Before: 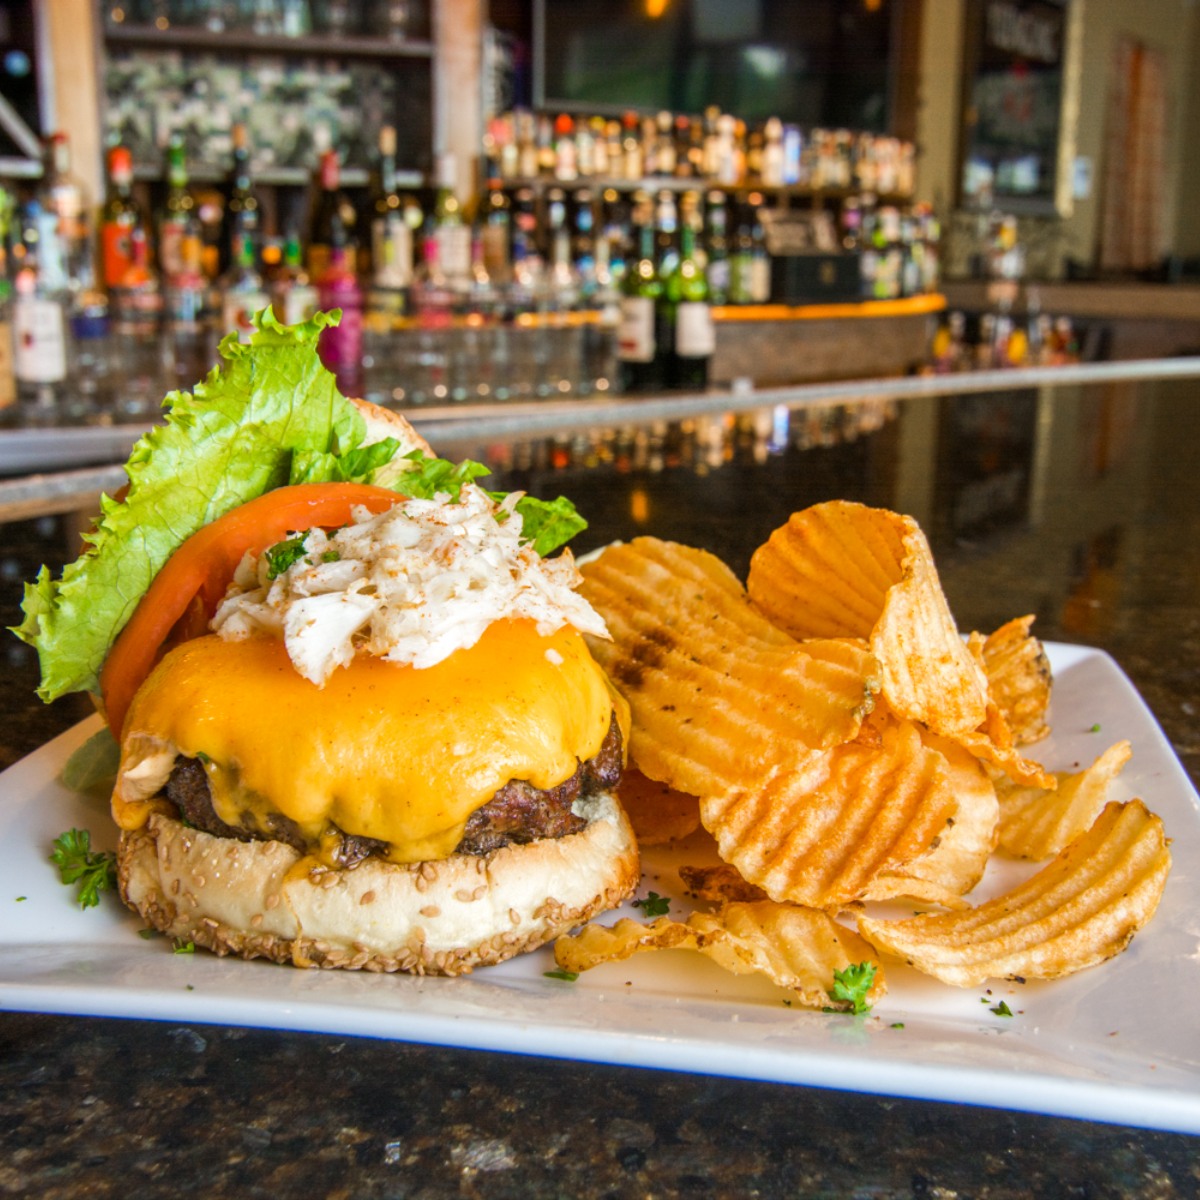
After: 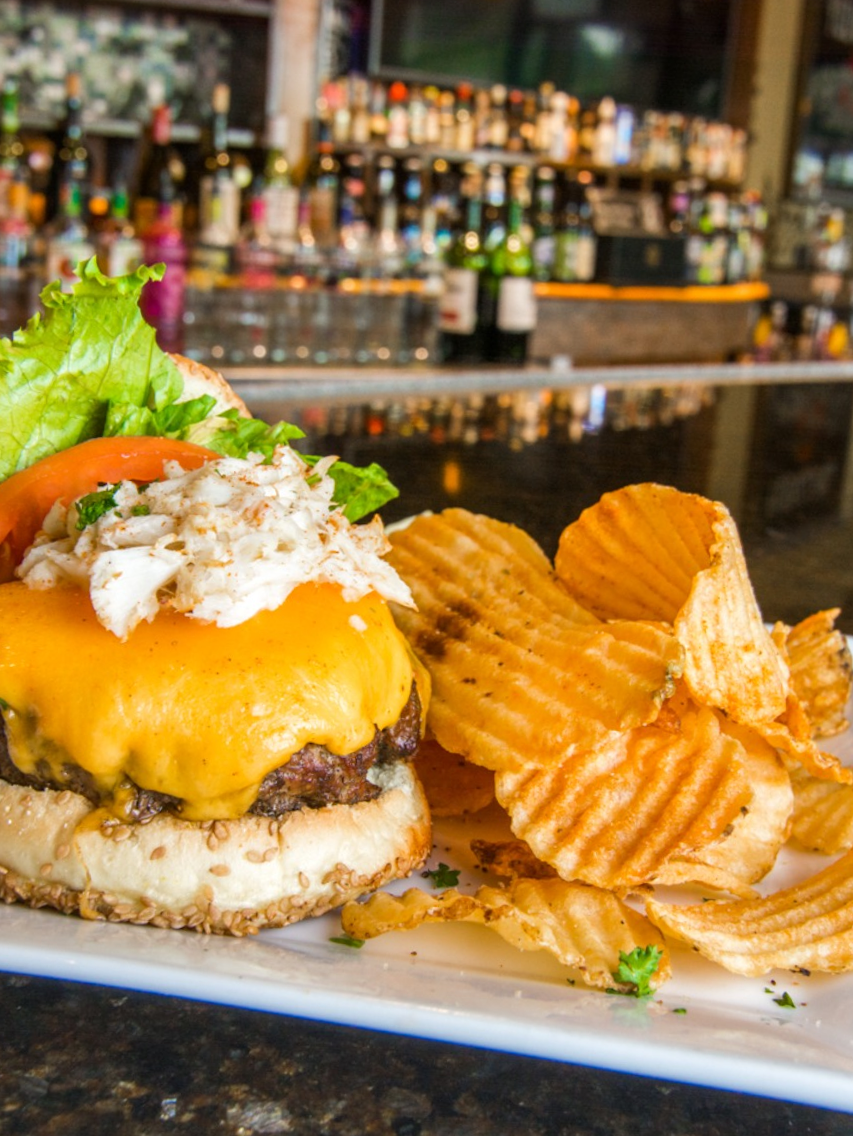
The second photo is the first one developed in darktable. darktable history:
crop and rotate: angle -3.25°, left 14.224%, top 0.04%, right 10.718%, bottom 0.015%
